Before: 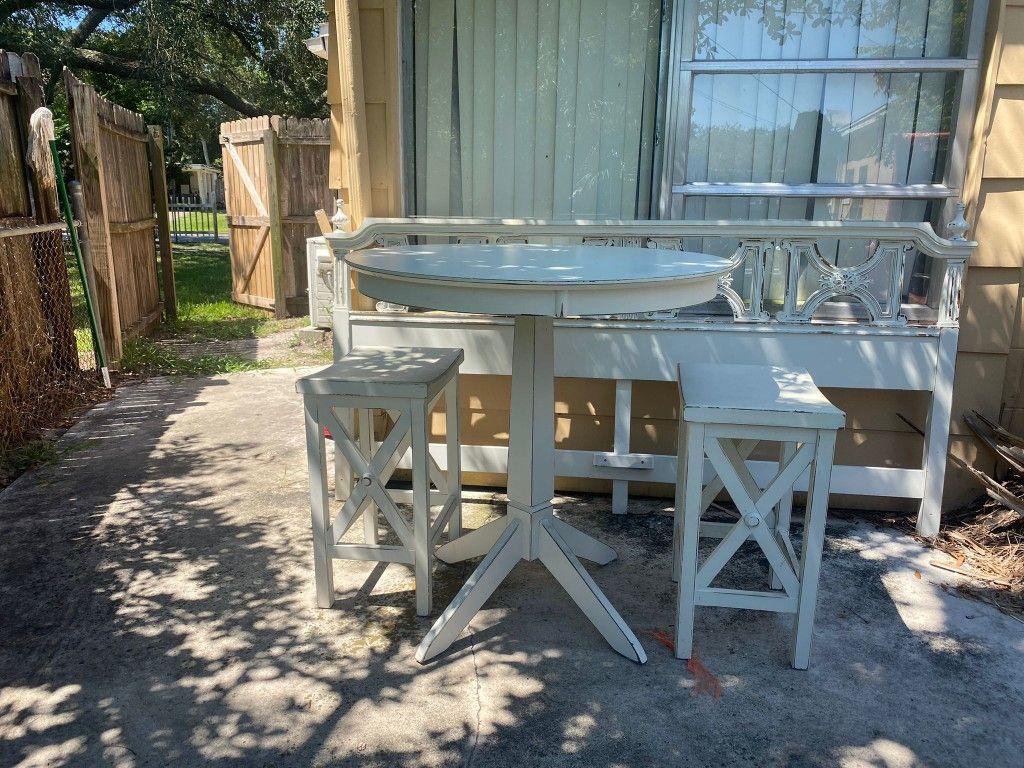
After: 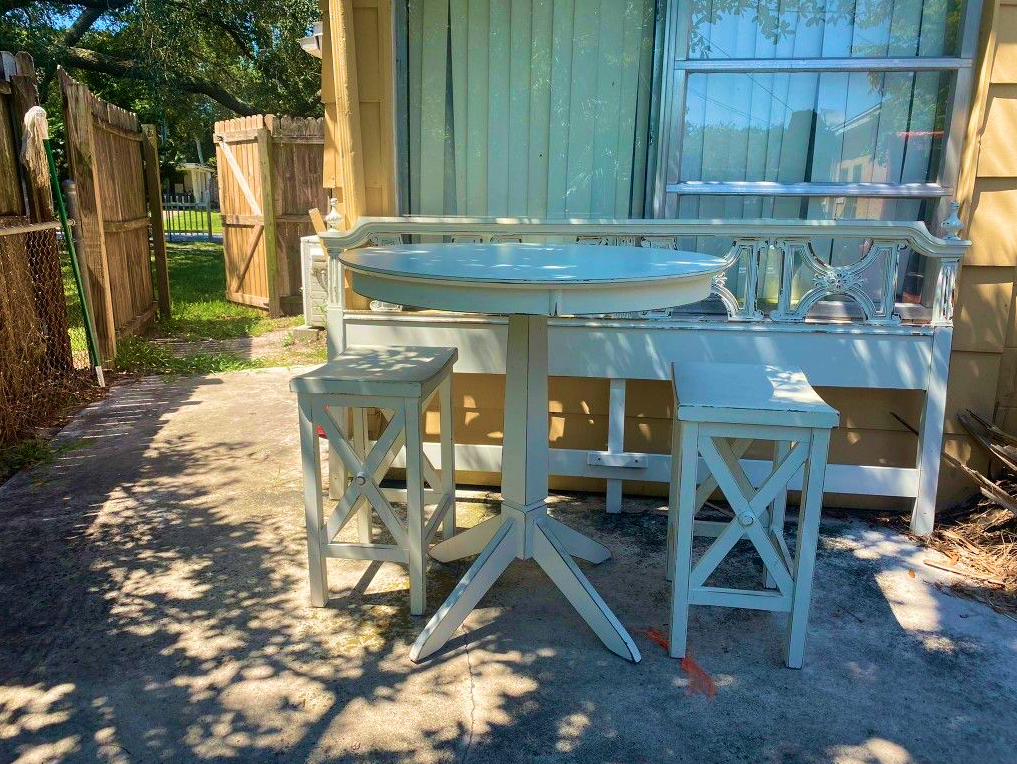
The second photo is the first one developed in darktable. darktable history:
crop and rotate: left 0.614%, top 0.179%, bottom 0.309%
velvia: strength 75%
